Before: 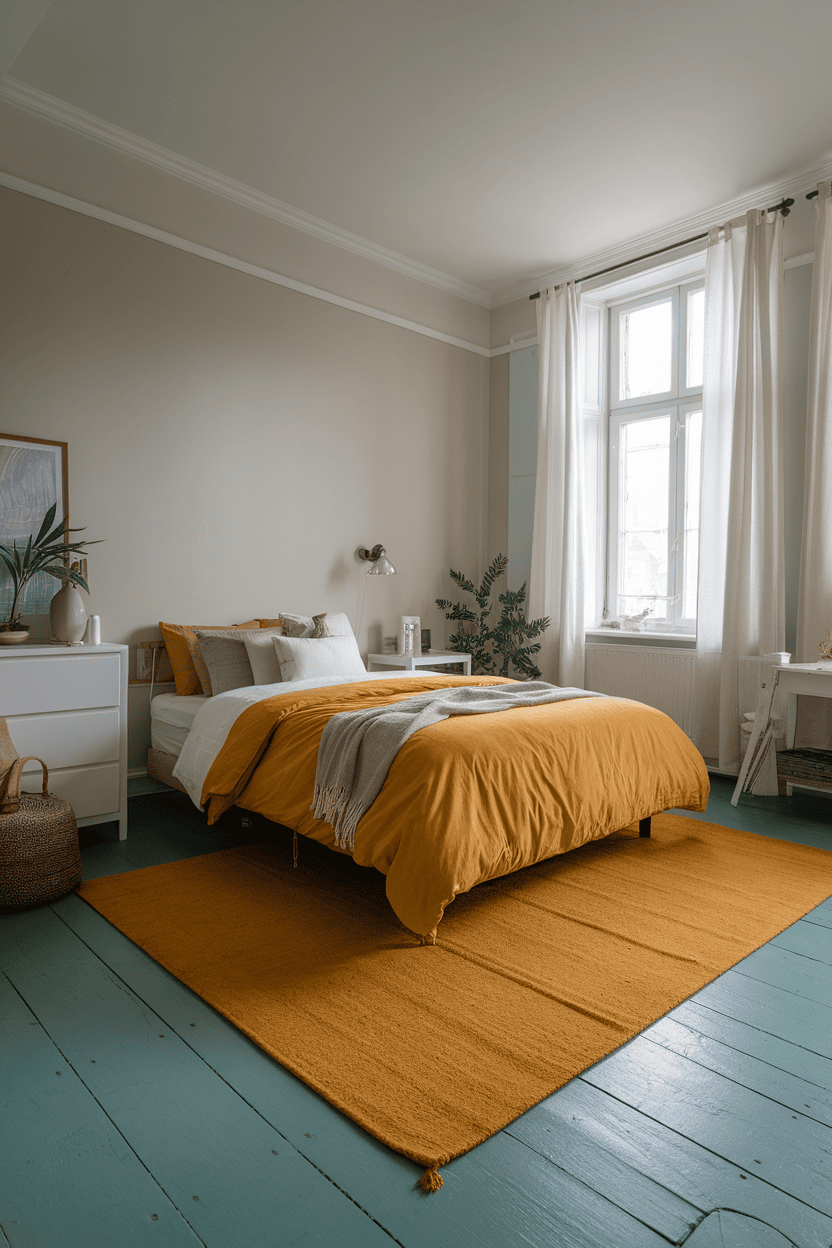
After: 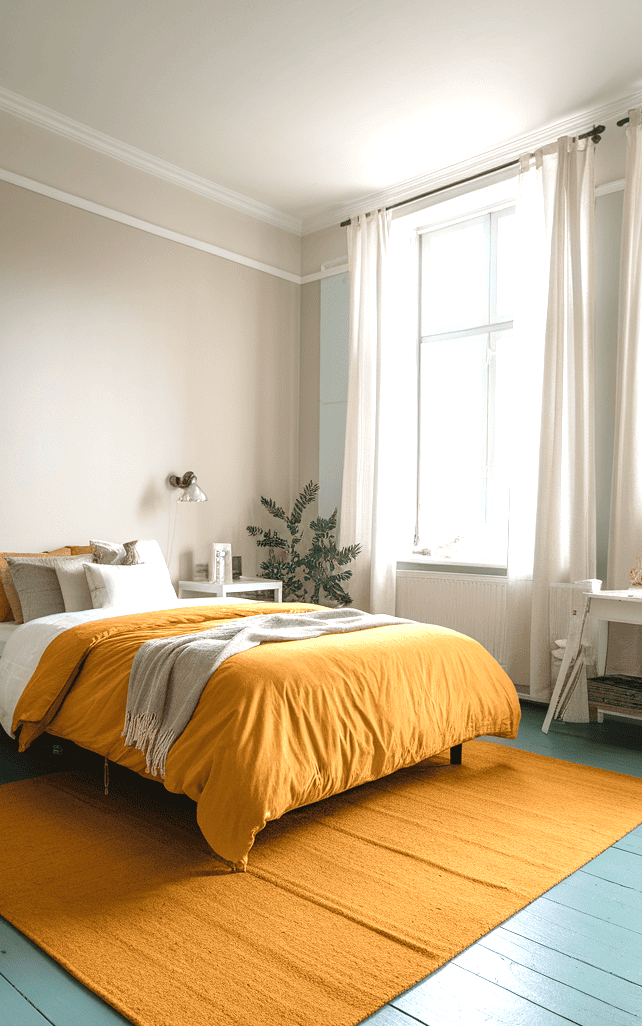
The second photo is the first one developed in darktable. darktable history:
exposure: black level correction 0, exposure 1.001 EV, compensate exposure bias true, compensate highlight preservation false
crop: left 22.797%, top 5.872%, bottom 11.839%
